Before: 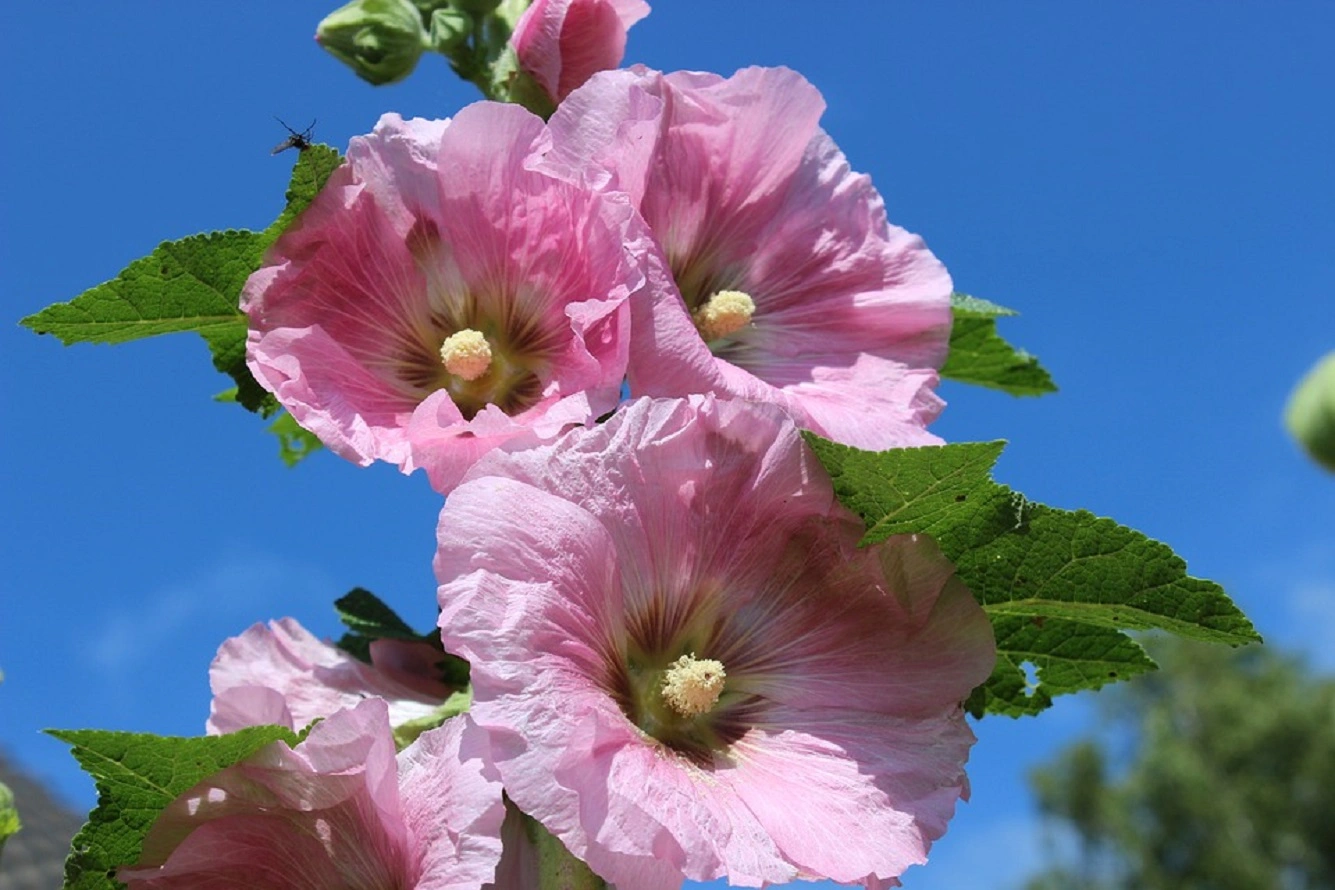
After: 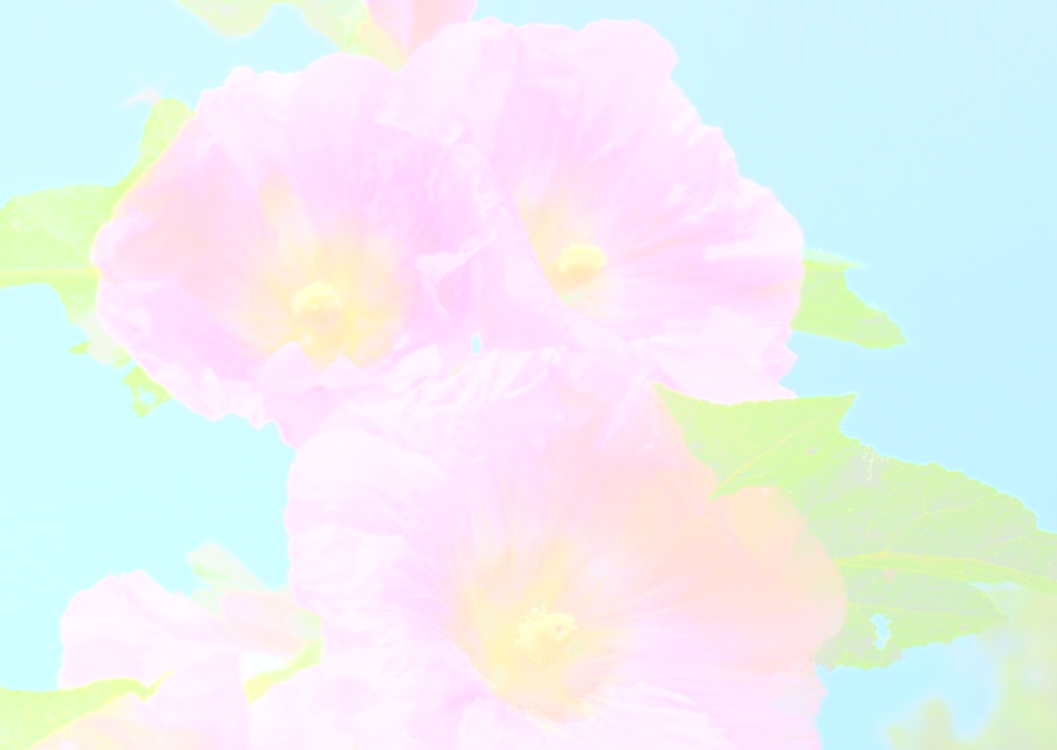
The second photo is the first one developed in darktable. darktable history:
crop: left 11.225%, top 5.381%, right 9.565%, bottom 10.314%
bloom: size 85%, threshold 5%, strength 85%
color balance: lift [1.01, 1, 1, 1], gamma [1.097, 1, 1, 1], gain [0.85, 1, 1, 1]
